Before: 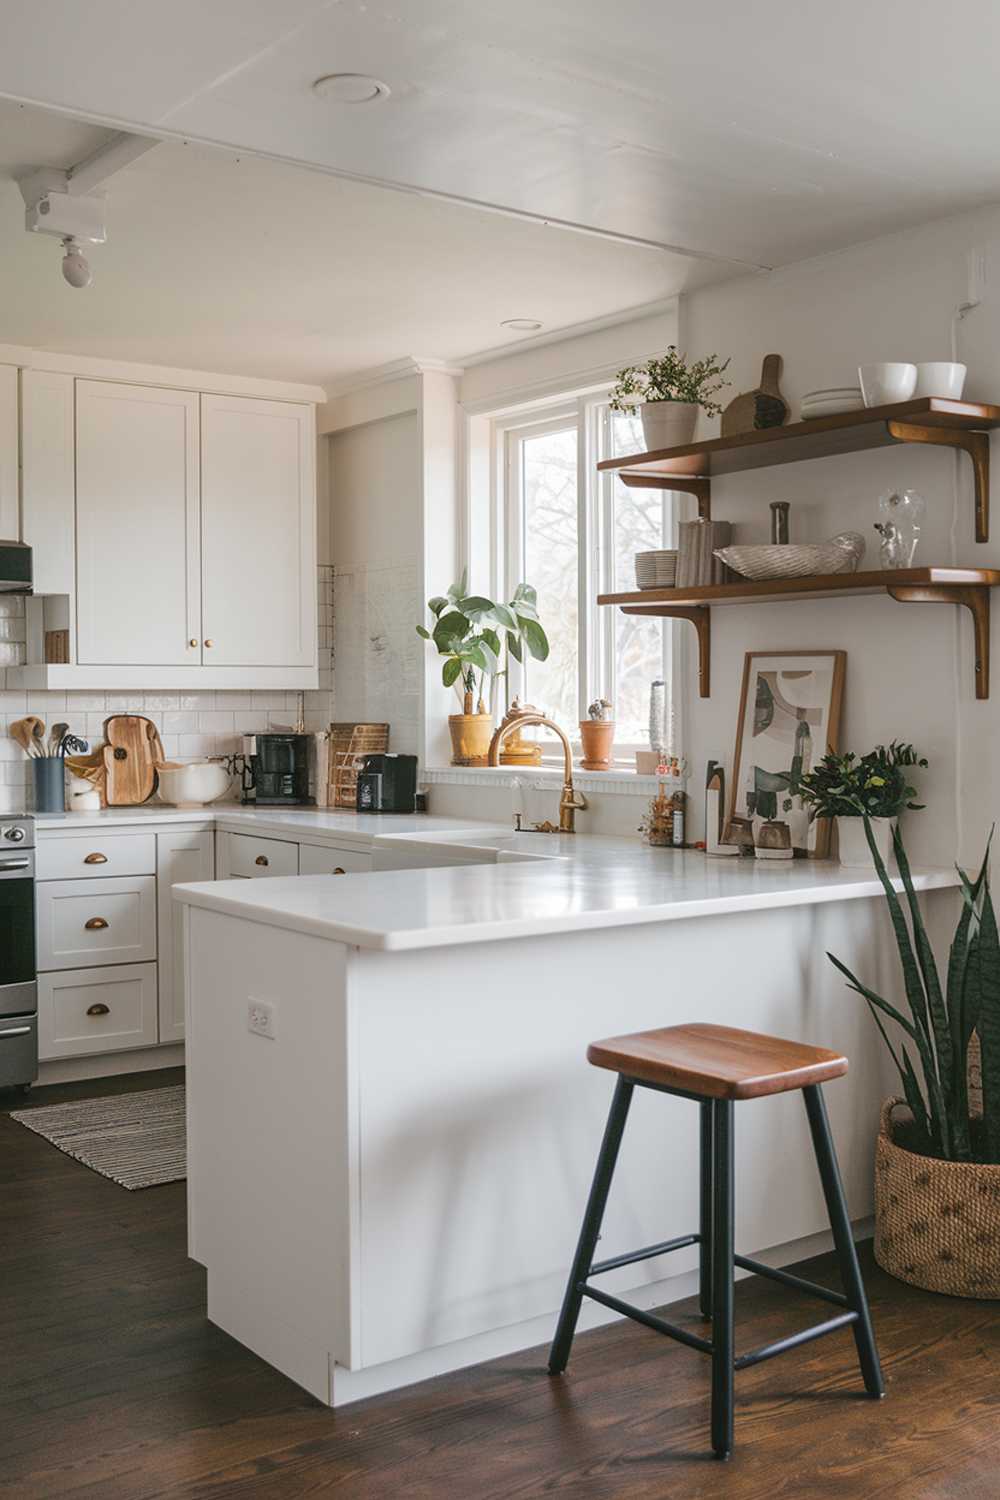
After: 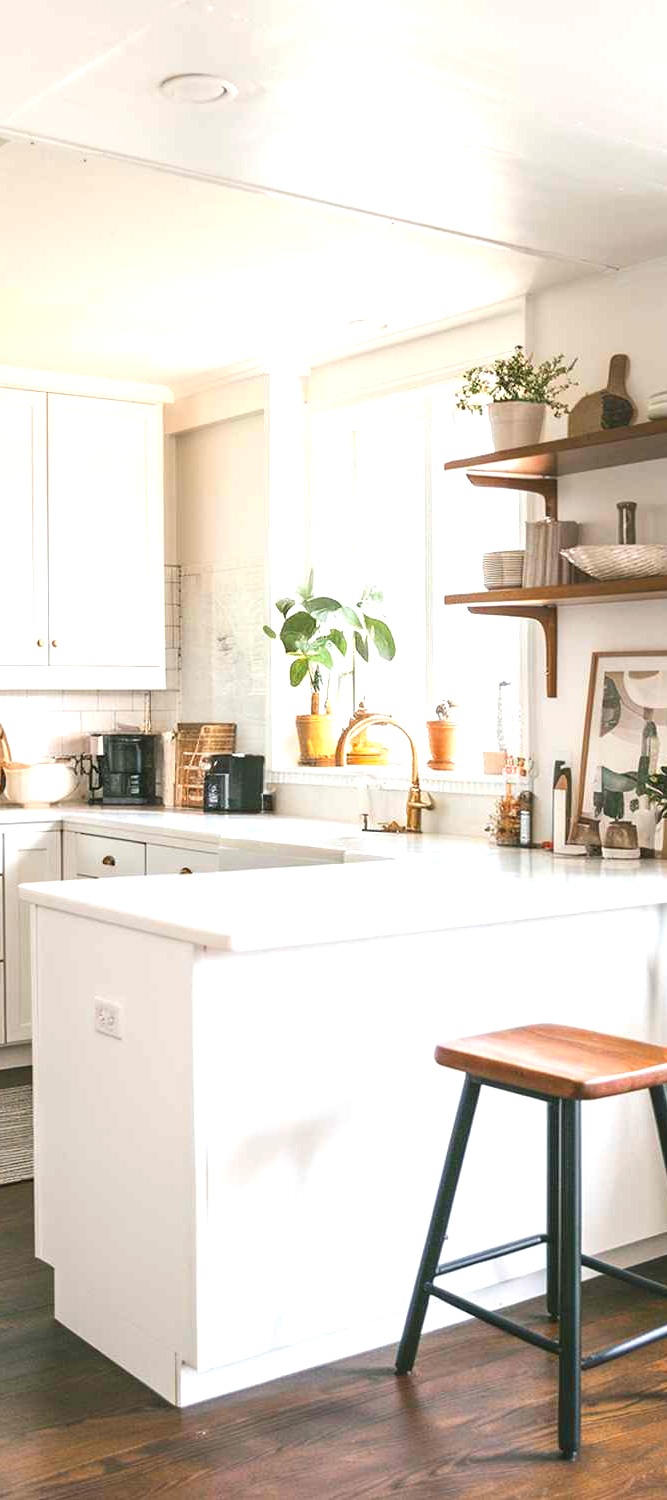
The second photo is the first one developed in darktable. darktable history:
contrast brightness saturation: contrast 0.038, saturation 0.155
crop: left 15.378%, right 17.921%
exposure: black level correction 0, exposure 1.104 EV, compensate highlight preservation false
levels: levels [0, 0.48, 0.961]
